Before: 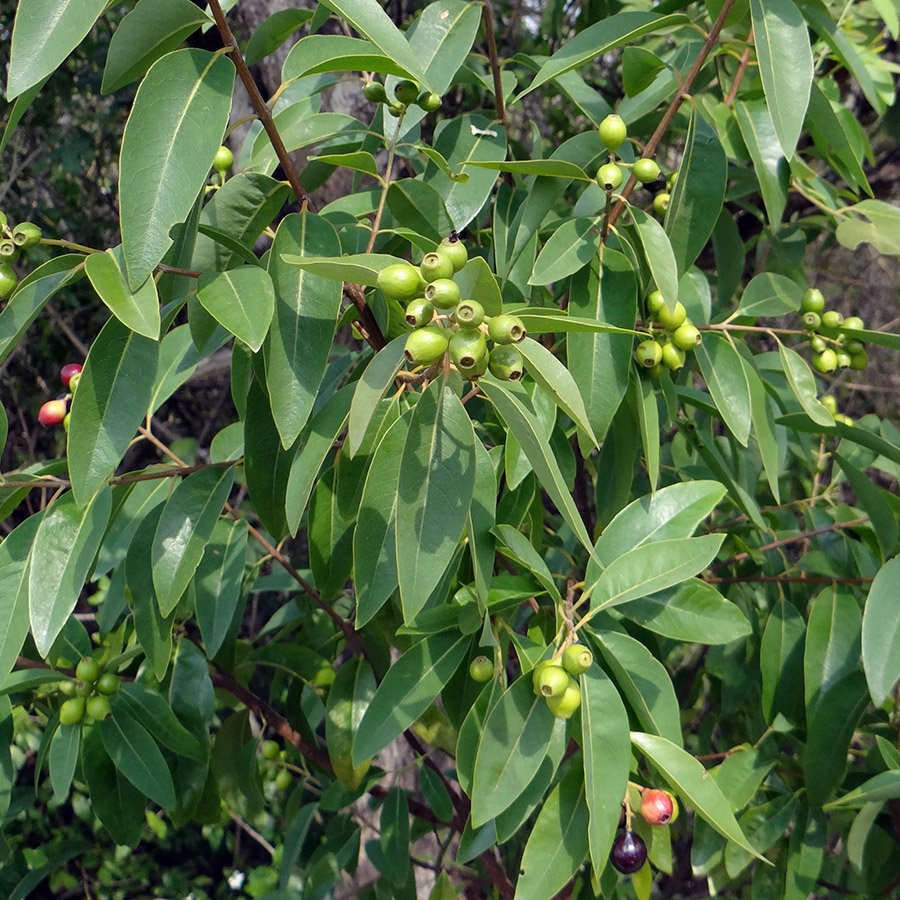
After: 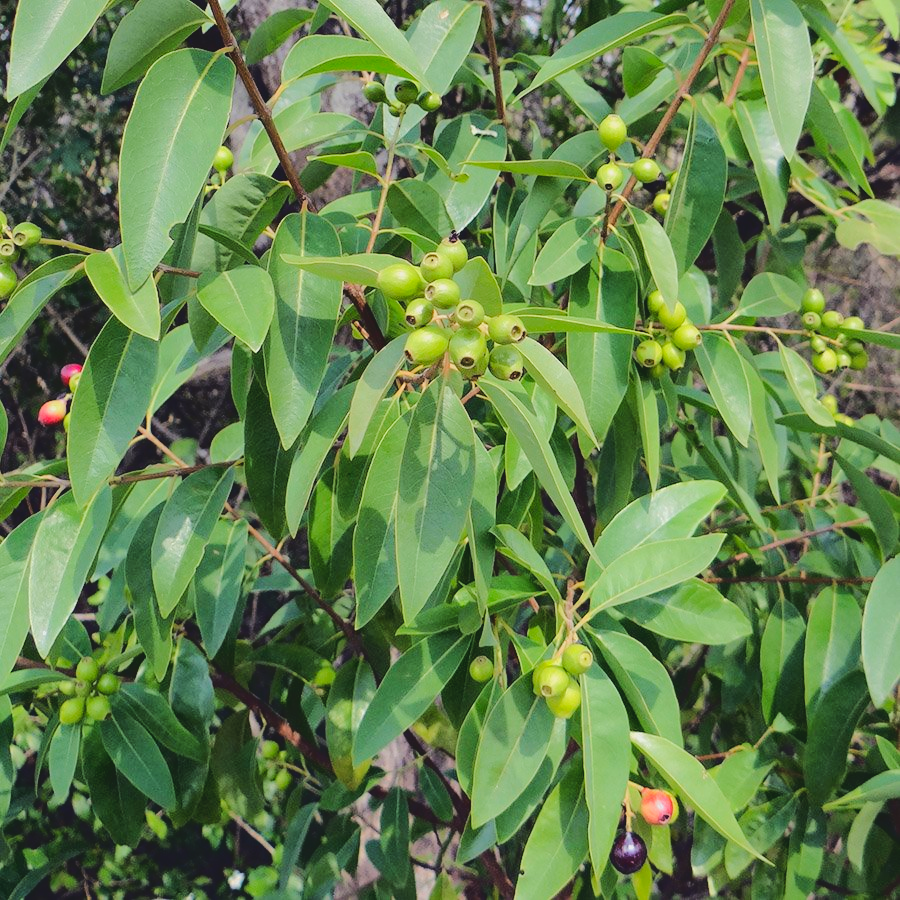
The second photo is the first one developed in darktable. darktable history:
tone curve: curves: ch0 [(0, 0) (0.003, 0.089) (0.011, 0.089) (0.025, 0.088) (0.044, 0.089) (0.069, 0.094) (0.1, 0.108) (0.136, 0.119) (0.177, 0.147) (0.224, 0.204) (0.277, 0.28) (0.335, 0.389) (0.399, 0.486) (0.468, 0.588) (0.543, 0.647) (0.623, 0.705) (0.709, 0.759) (0.801, 0.815) (0.898, 0.873) (1, 1)], color space Lab, linked channels, preserve colors none
contrast brightness saturation: contrast -0.103, brightness 0.046, saturation 0.08
